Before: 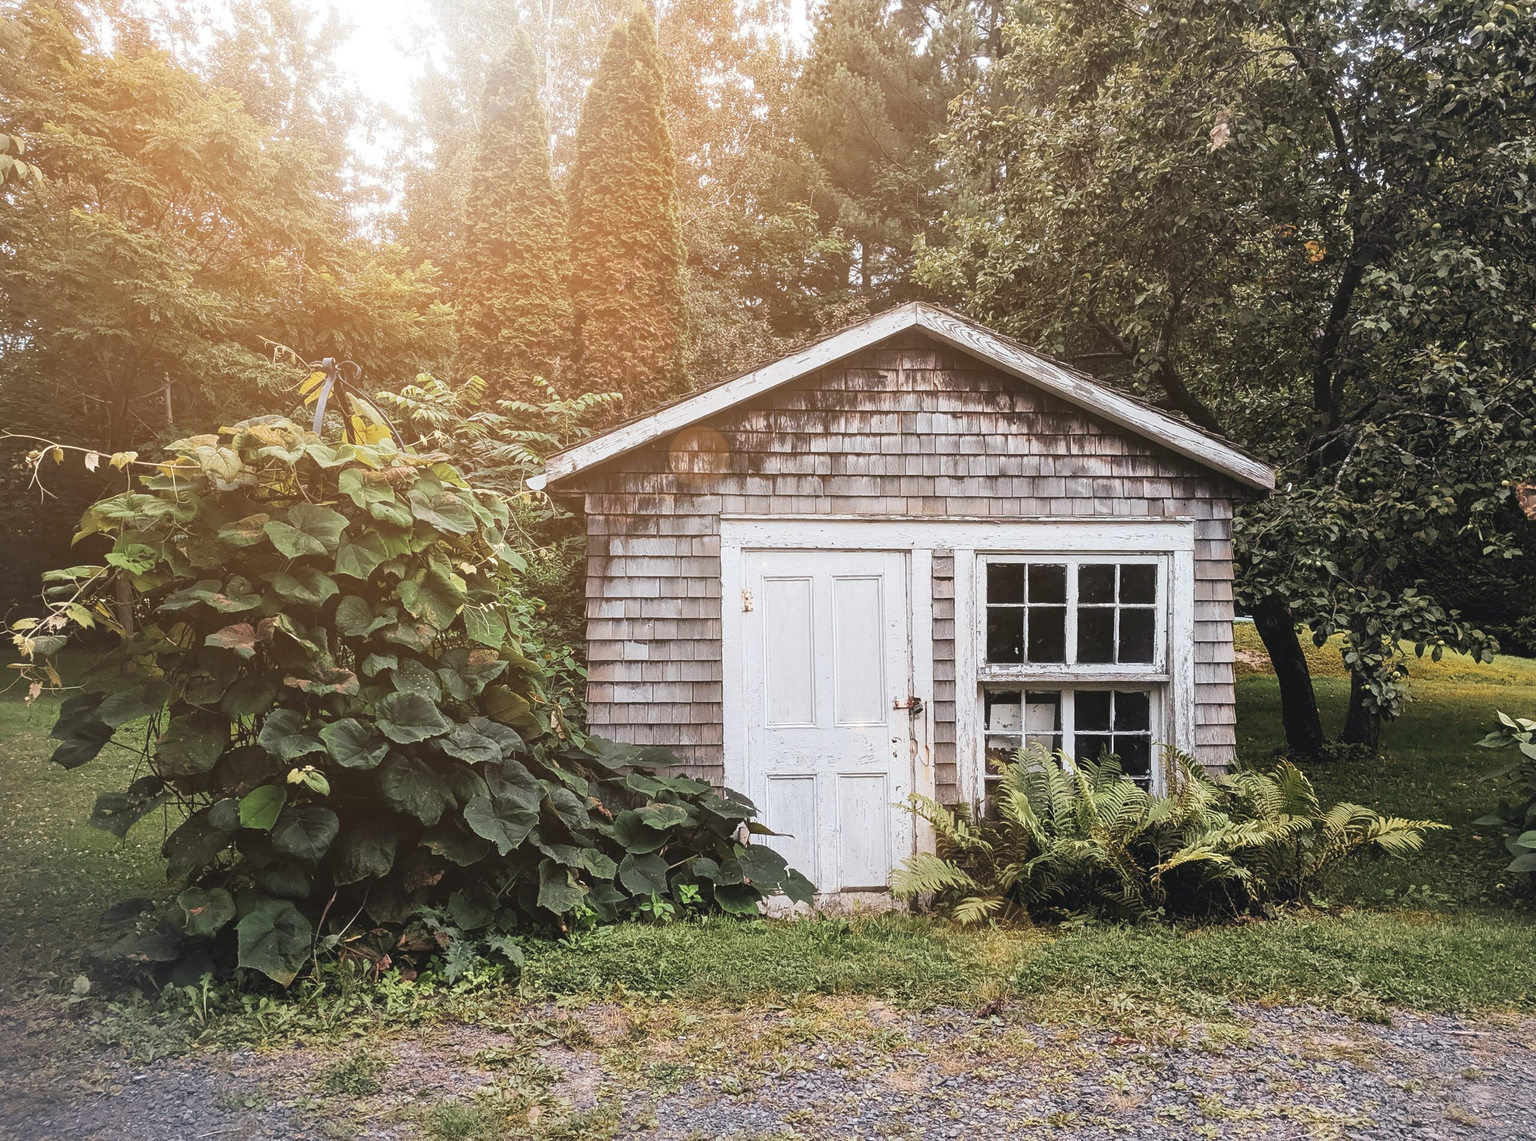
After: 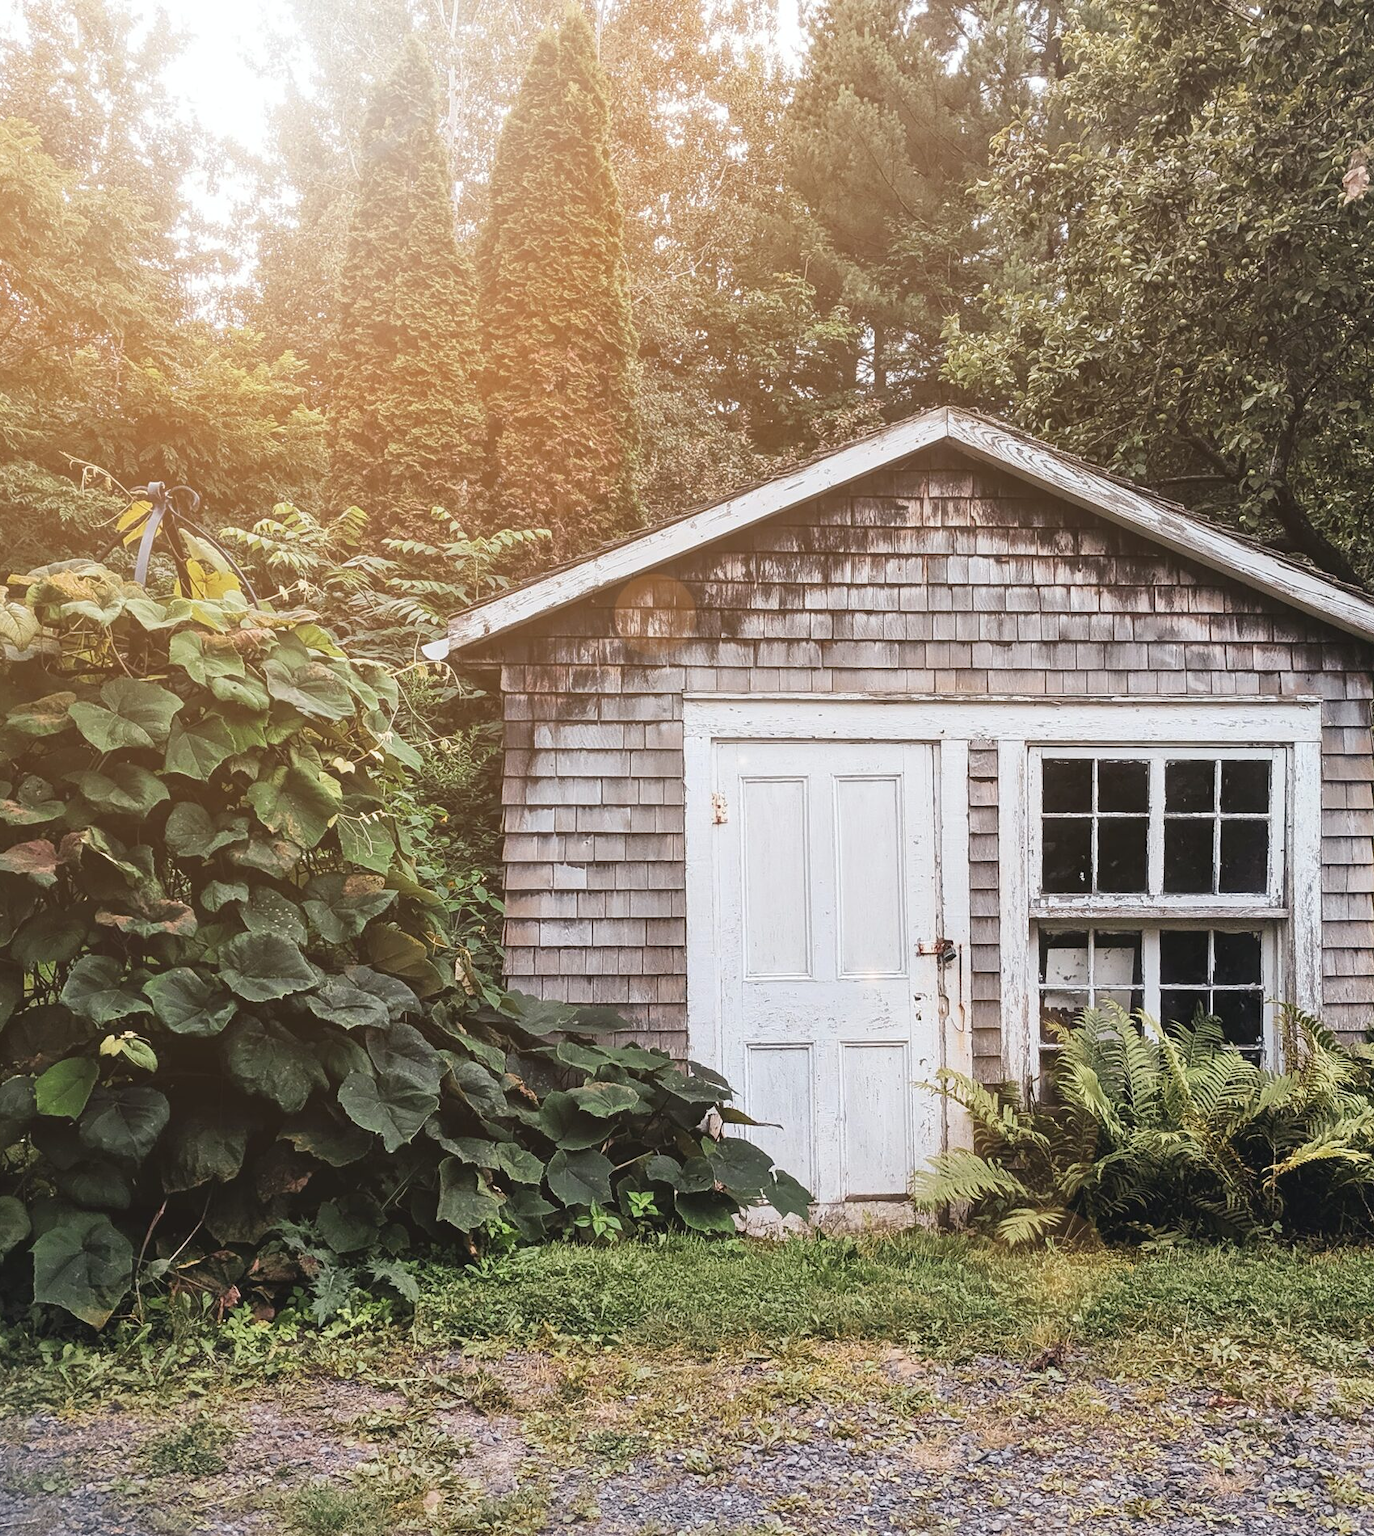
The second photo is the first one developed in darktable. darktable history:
crop and rotate: left 13.885%, right 19.633%
